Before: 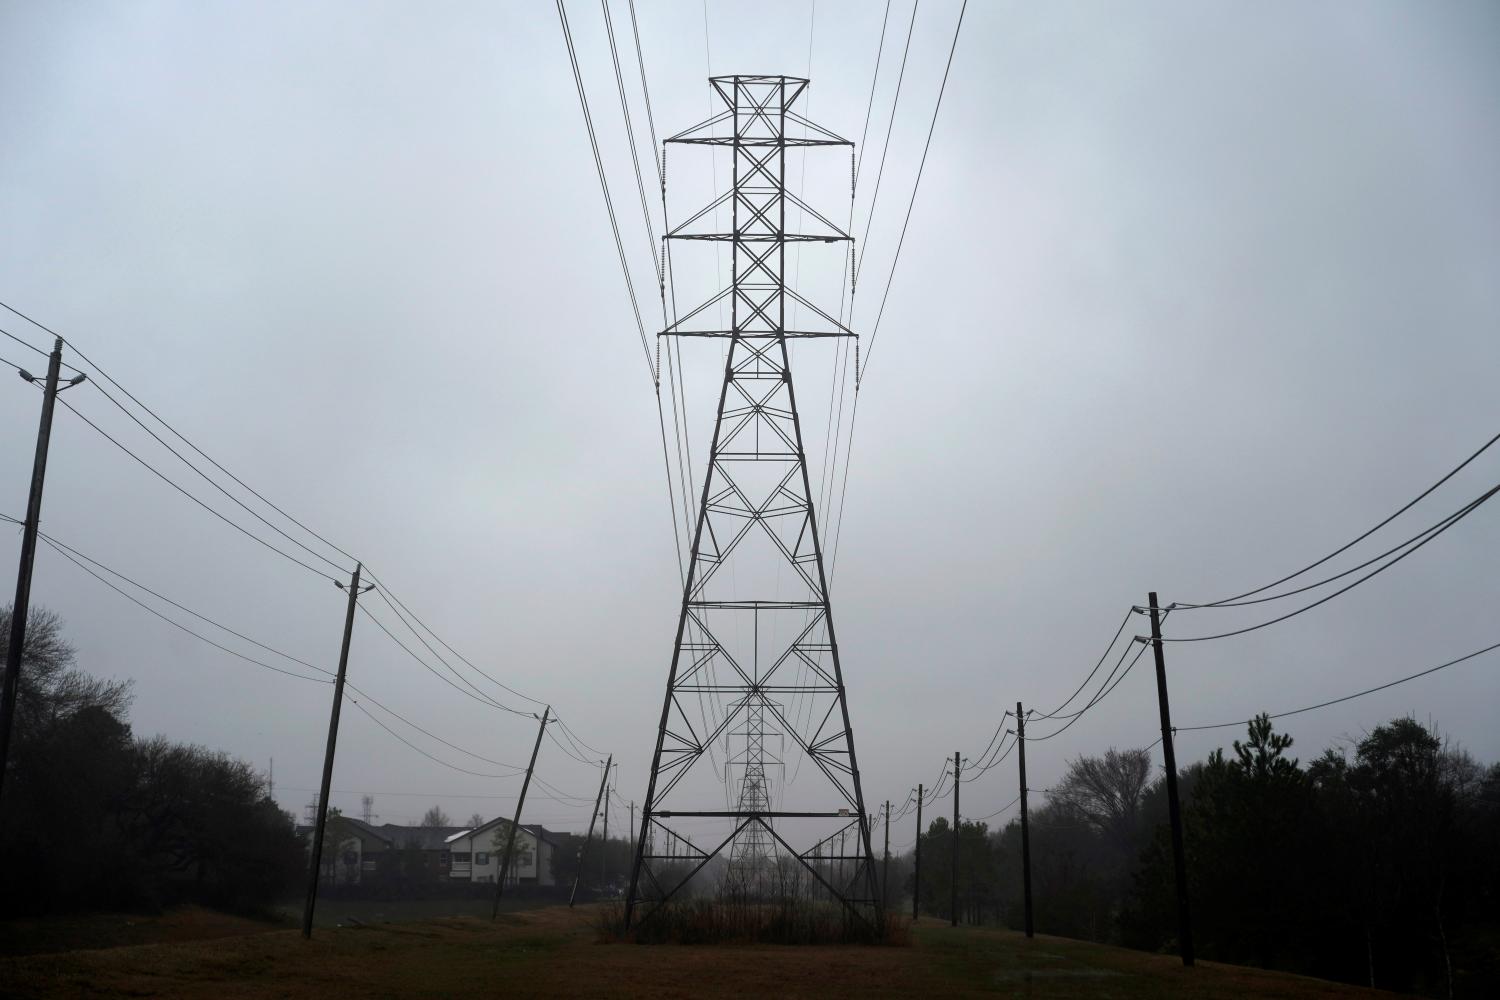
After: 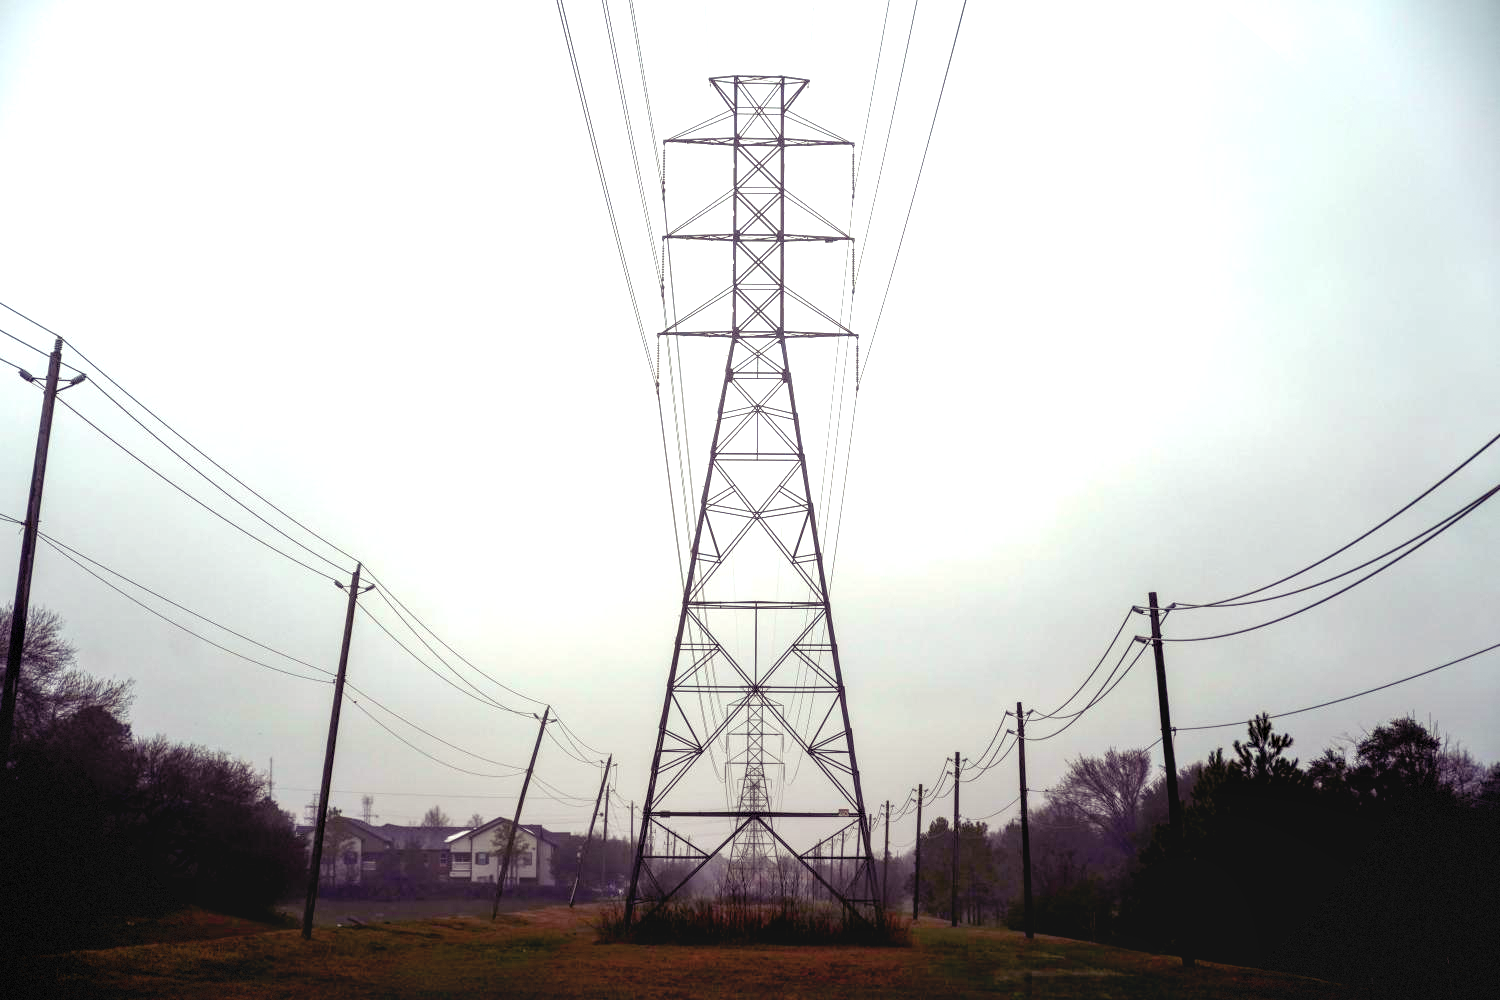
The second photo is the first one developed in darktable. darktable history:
vignetting: fall-off start 97.28%, fall-off radius 79%, brightness -0.462, saturation -0.3, width/height ratio 1.114, dithering 8-bit output, unbound false
exposure: exposure 1 EV, compensate highlight preservation false
local contrast: on, module defaults
color balance rgb: shadows lift › luminance -21.66%, shadows lift › chroma 8.98%, shadows lift › hue 283.37°, power › chroma 1.05%, power › hue 25.59°, highlights gain › luminance 6.08%, highlights gain › chroma 2.55%, highlights gain › hue 90°, global offset › luminance -0.87%, perceptual saturation grading › global saturation 25%, perceptual saturation grading › highlights -28.39%, perceptual saturation grading › shadows 33.98%
